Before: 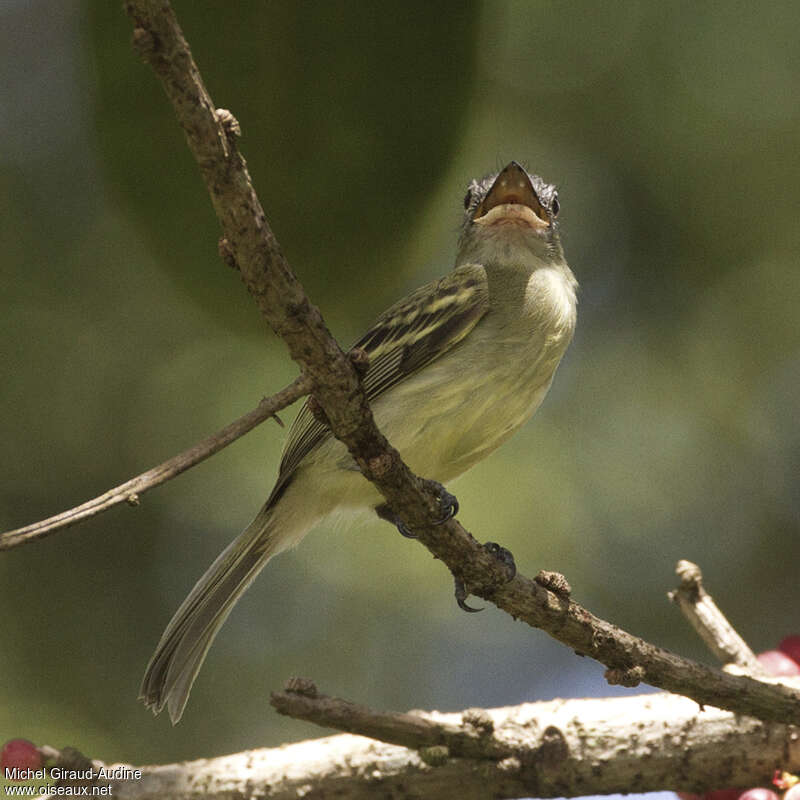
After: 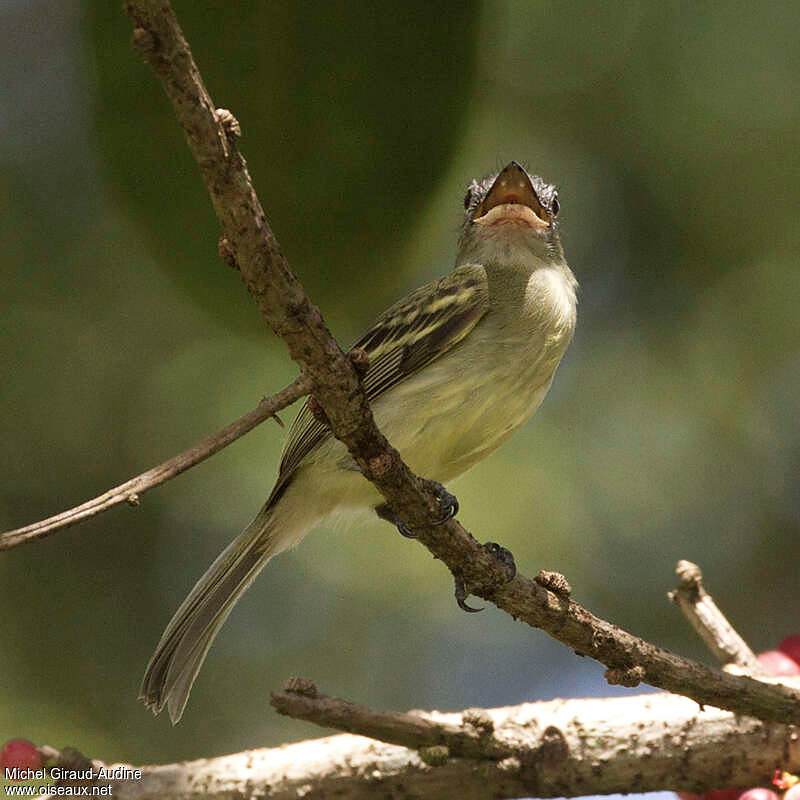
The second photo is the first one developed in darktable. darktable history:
sharpen: radius 1.029, threshold 1.041
